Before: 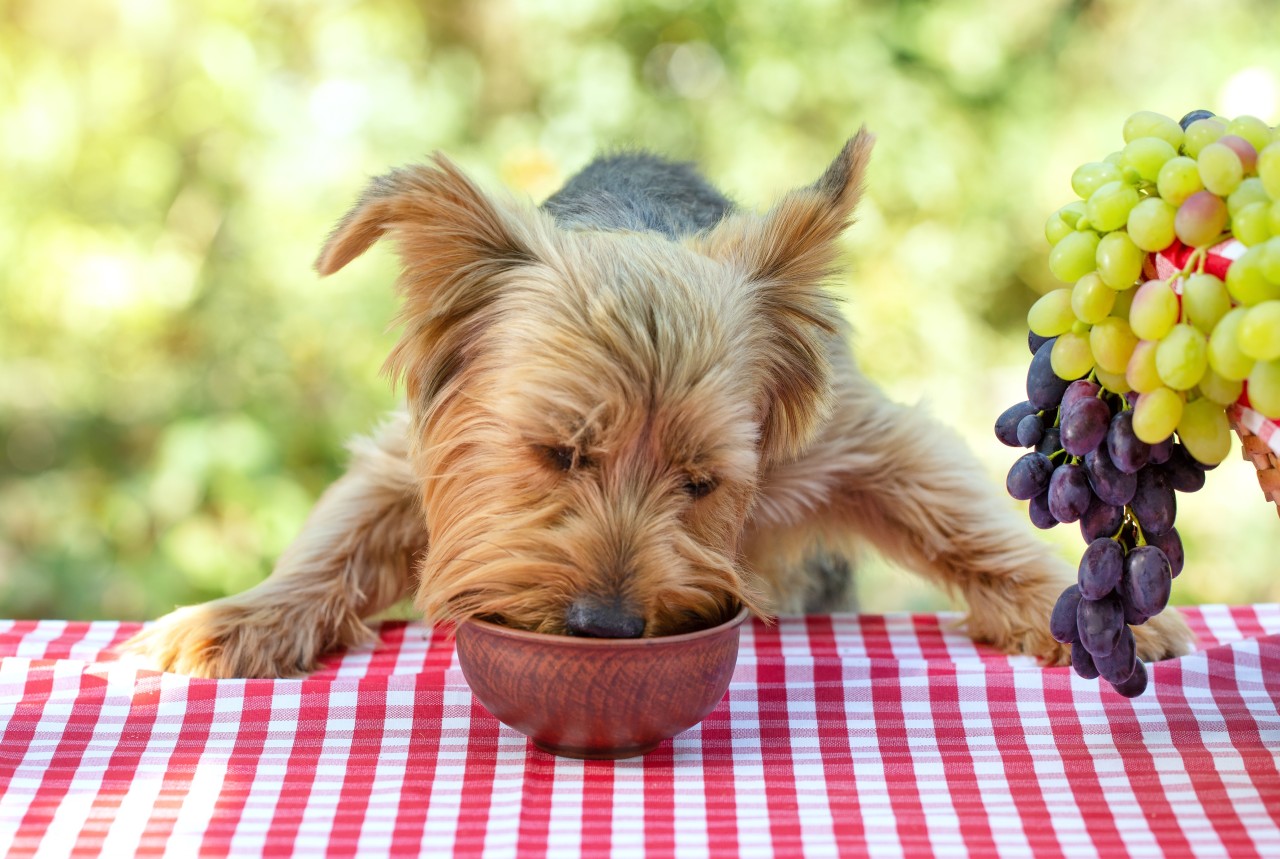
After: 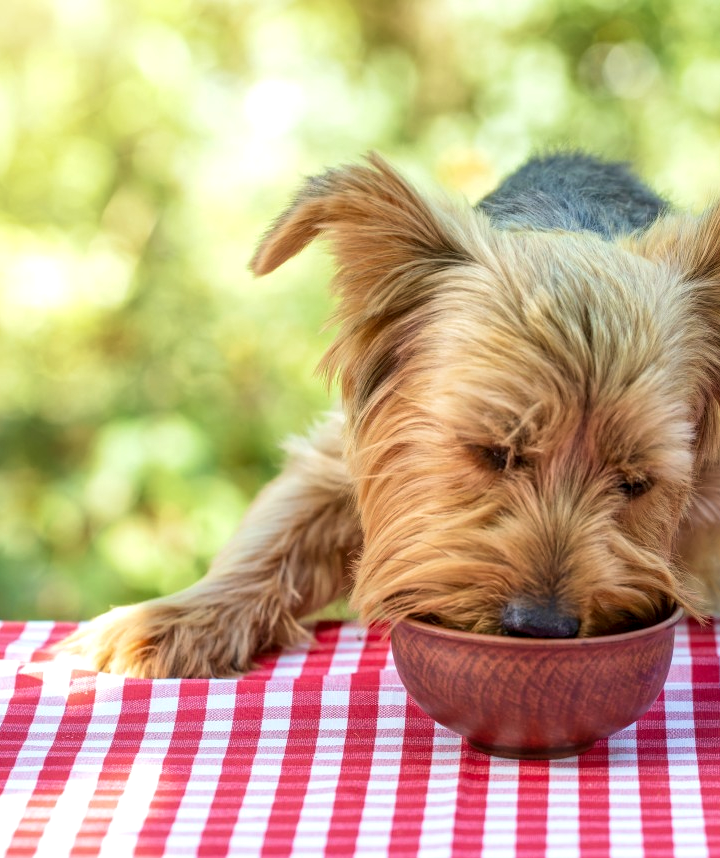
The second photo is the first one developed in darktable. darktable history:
velvia: on, module defaults
crop: left 5.114%, right 38.589%
local contrast: on, module defaults
tone equalizer: on, module defaults
